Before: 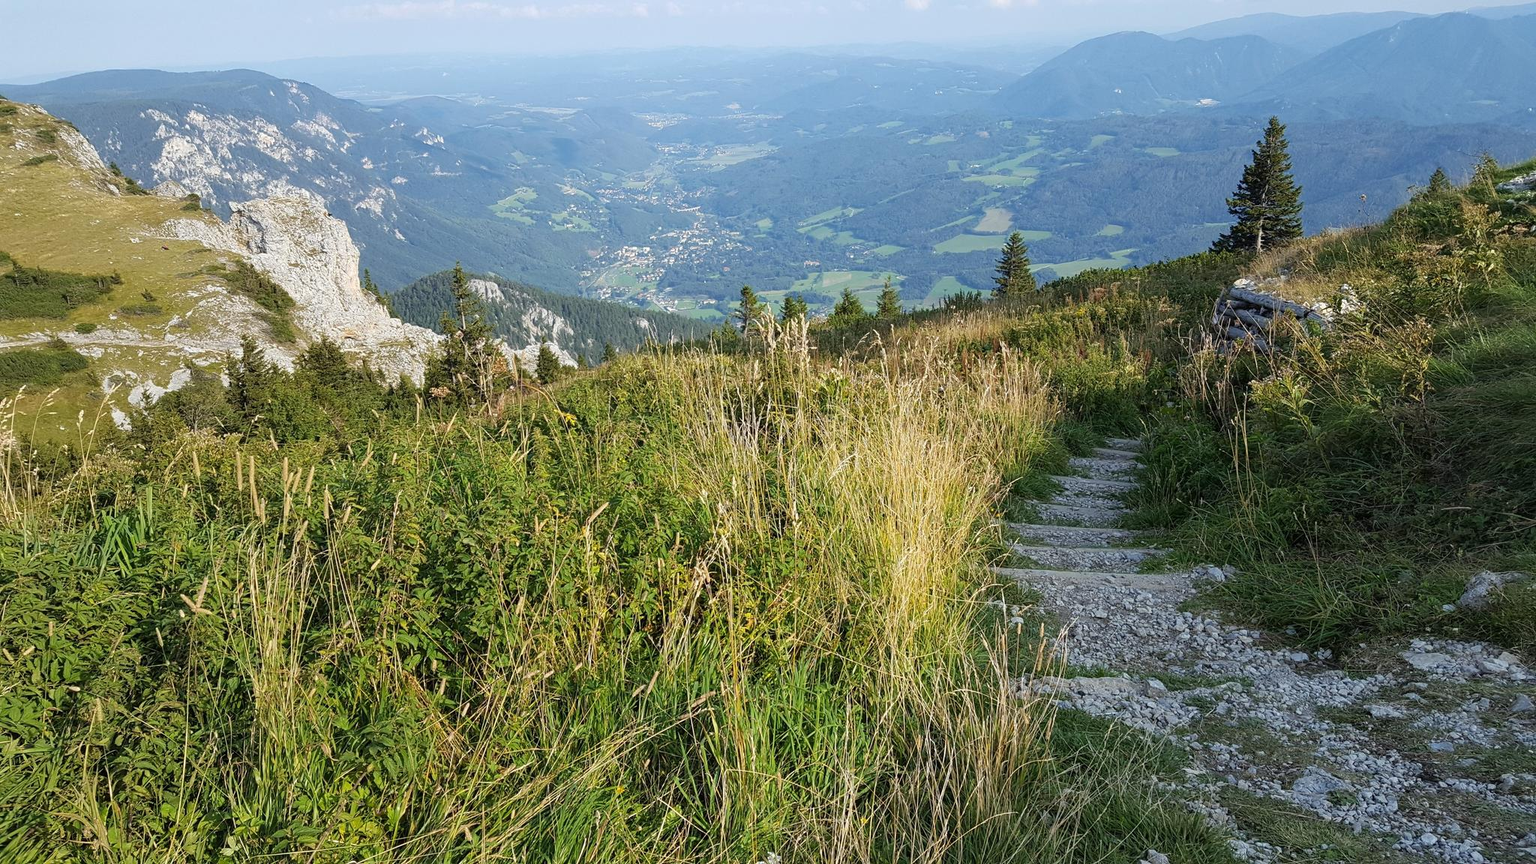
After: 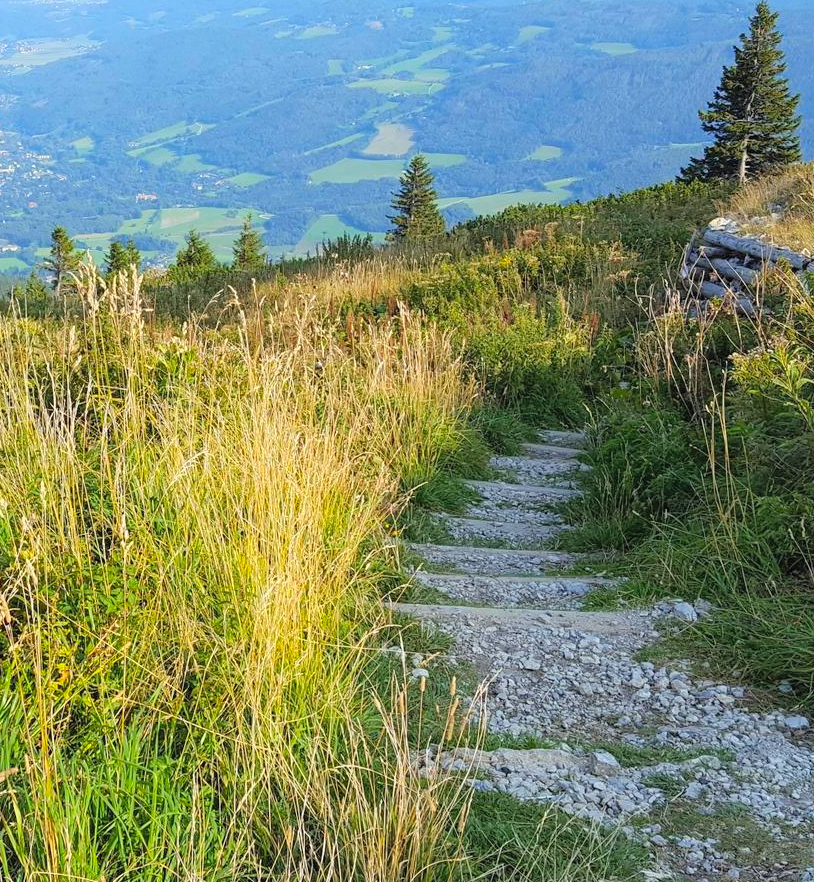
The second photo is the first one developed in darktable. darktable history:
crop: left 45.721%, top 13.393%, right 14.118%, bottom 10.01%
contrast brightness saturation: contrast 0.07, brightness 0.18, saturation 0.4
exposure: exposure 0 EV, compensate highlight preservation false
